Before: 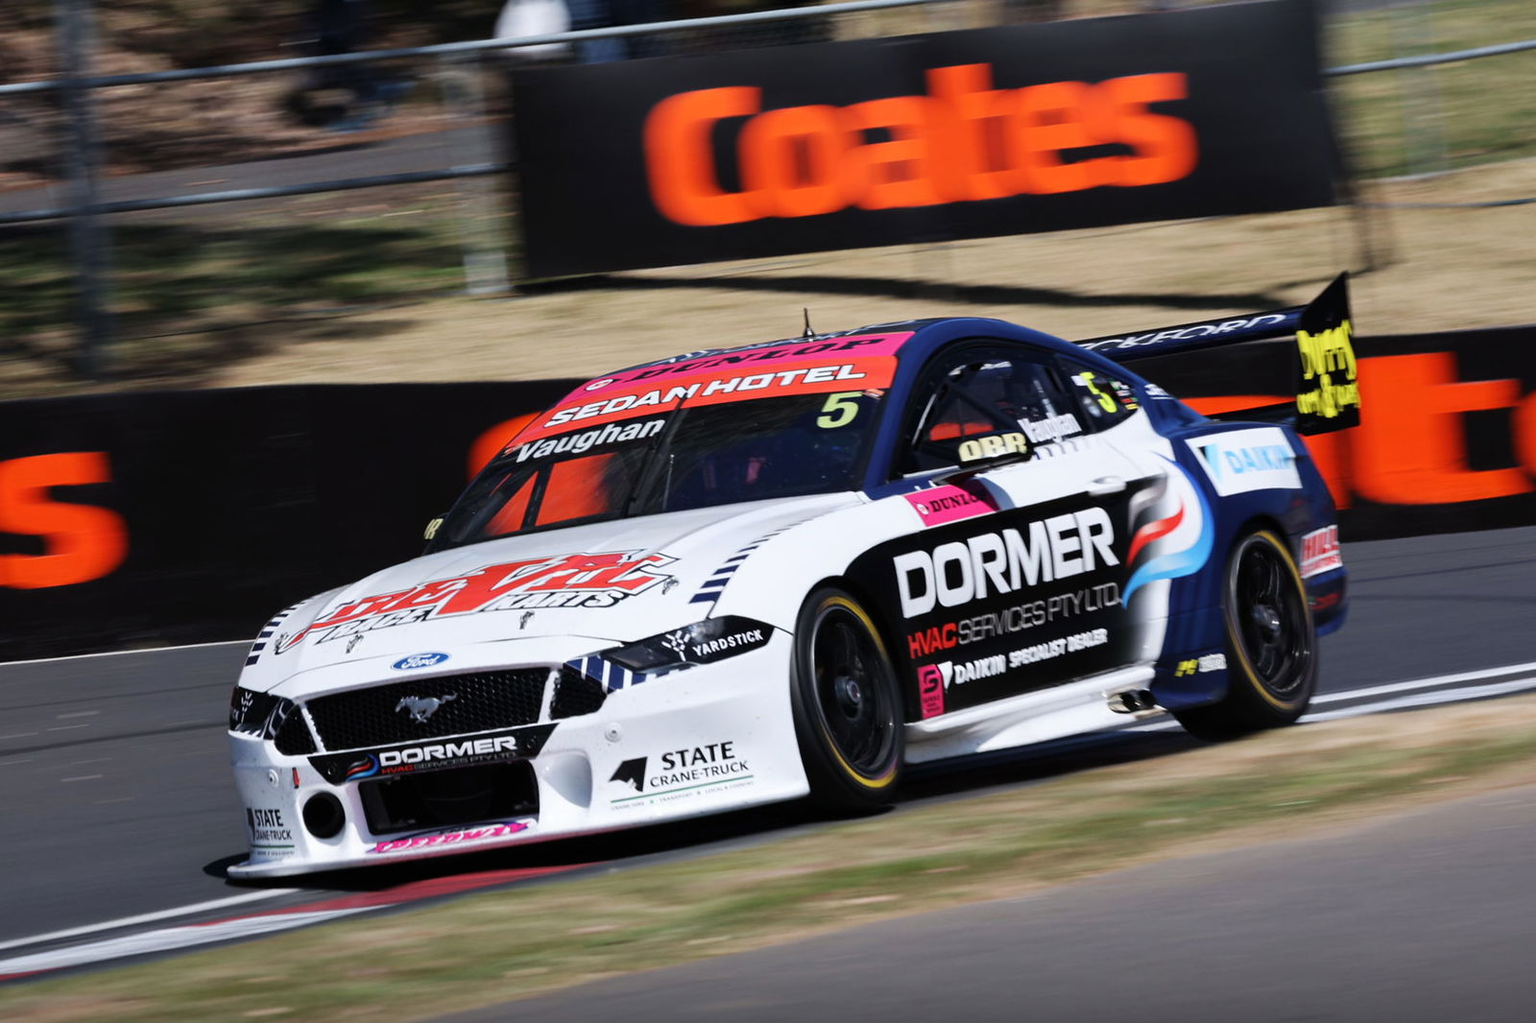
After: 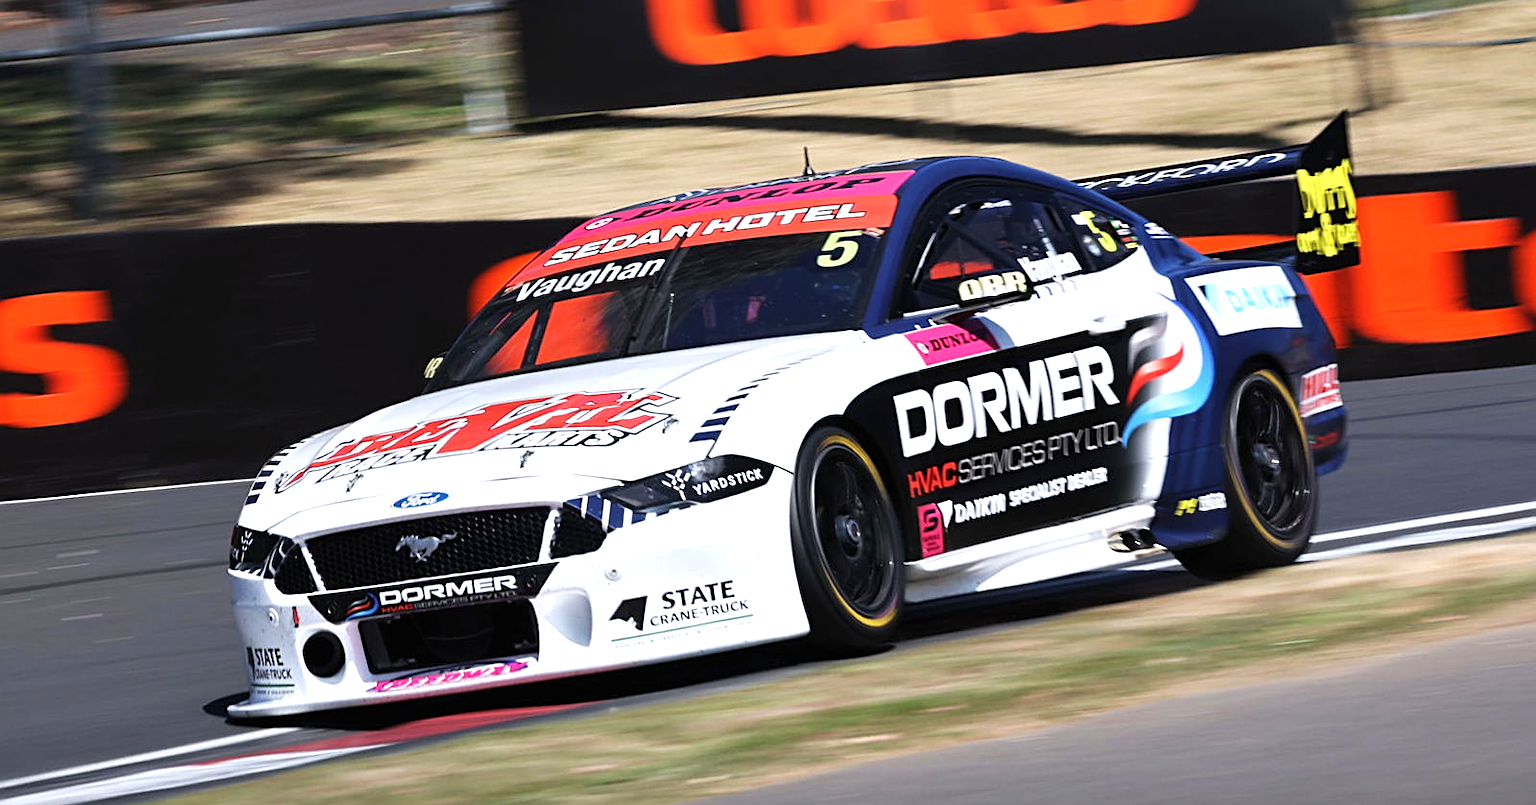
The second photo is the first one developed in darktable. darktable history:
sharpen: on, module defaults
exposure: exposure 0.6 EV, compensate highlight preservation false
crop and rotate: top 15.774%, bottom 5.506%
